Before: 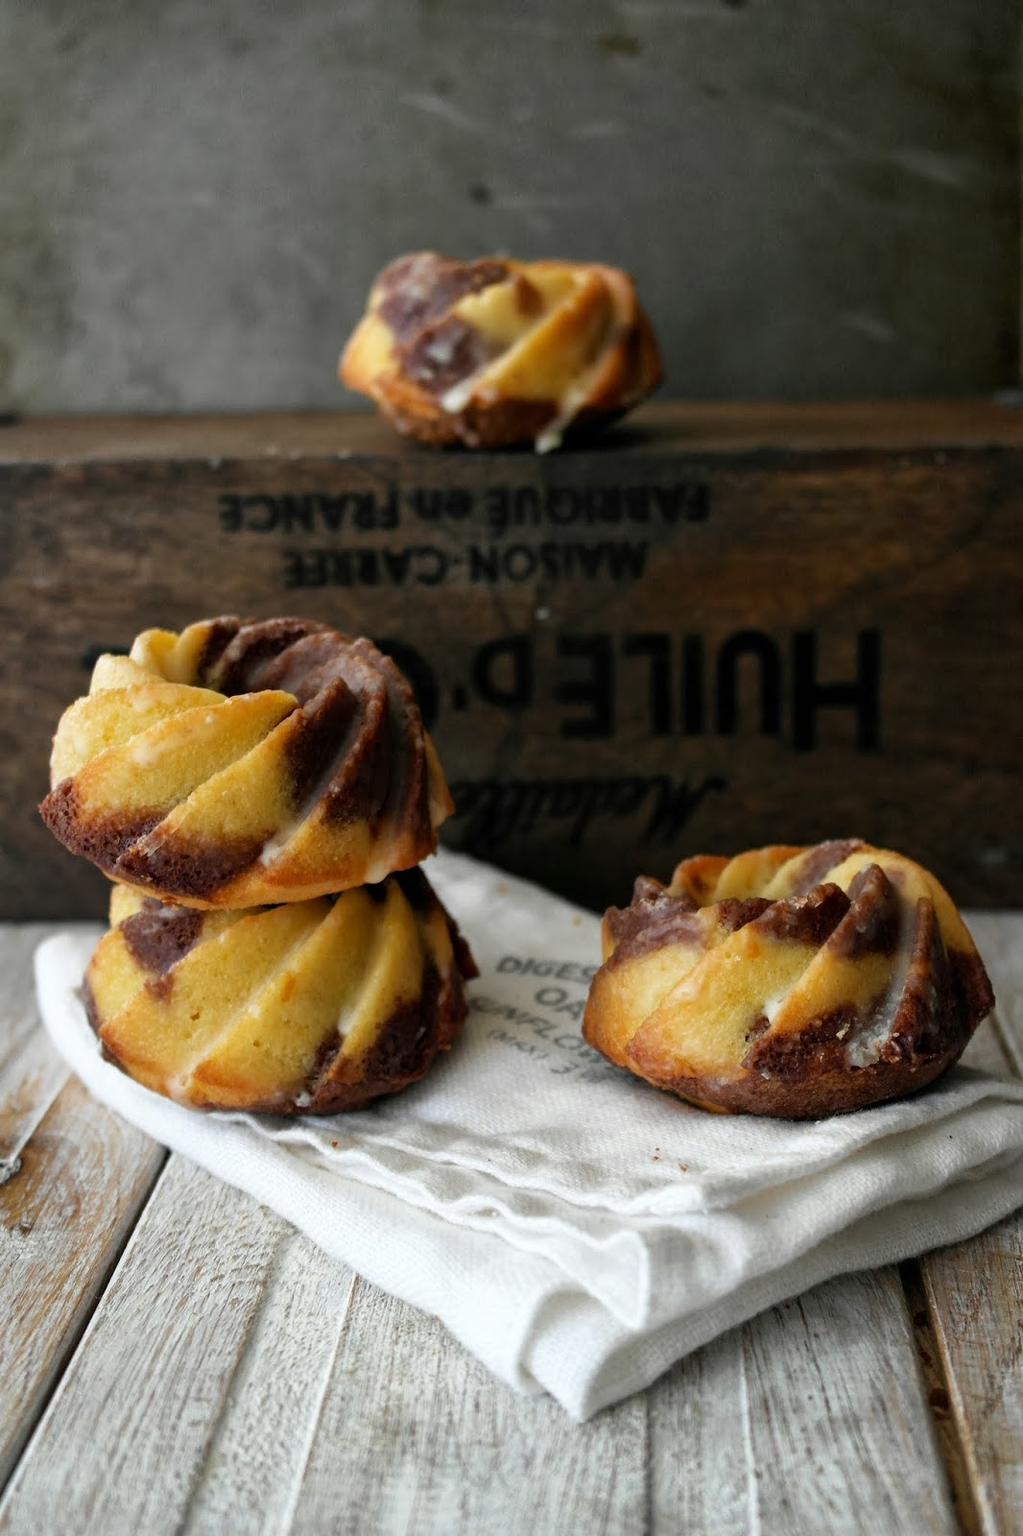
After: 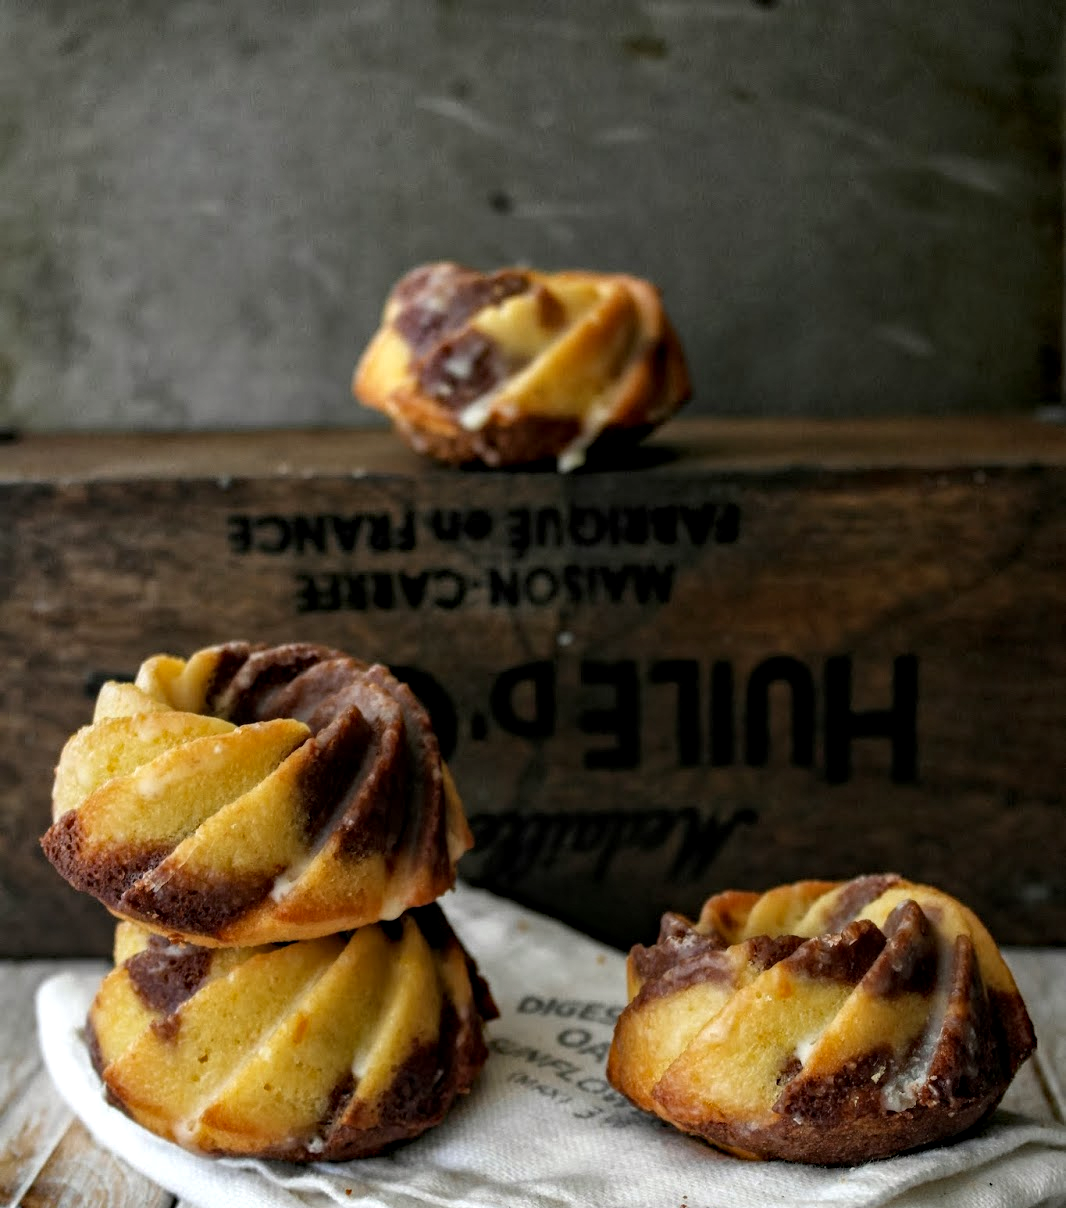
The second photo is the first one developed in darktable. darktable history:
crop: bottom 24.443%
local contrast: detail 130%
haze removal: compatibility mode true, adaptive false
